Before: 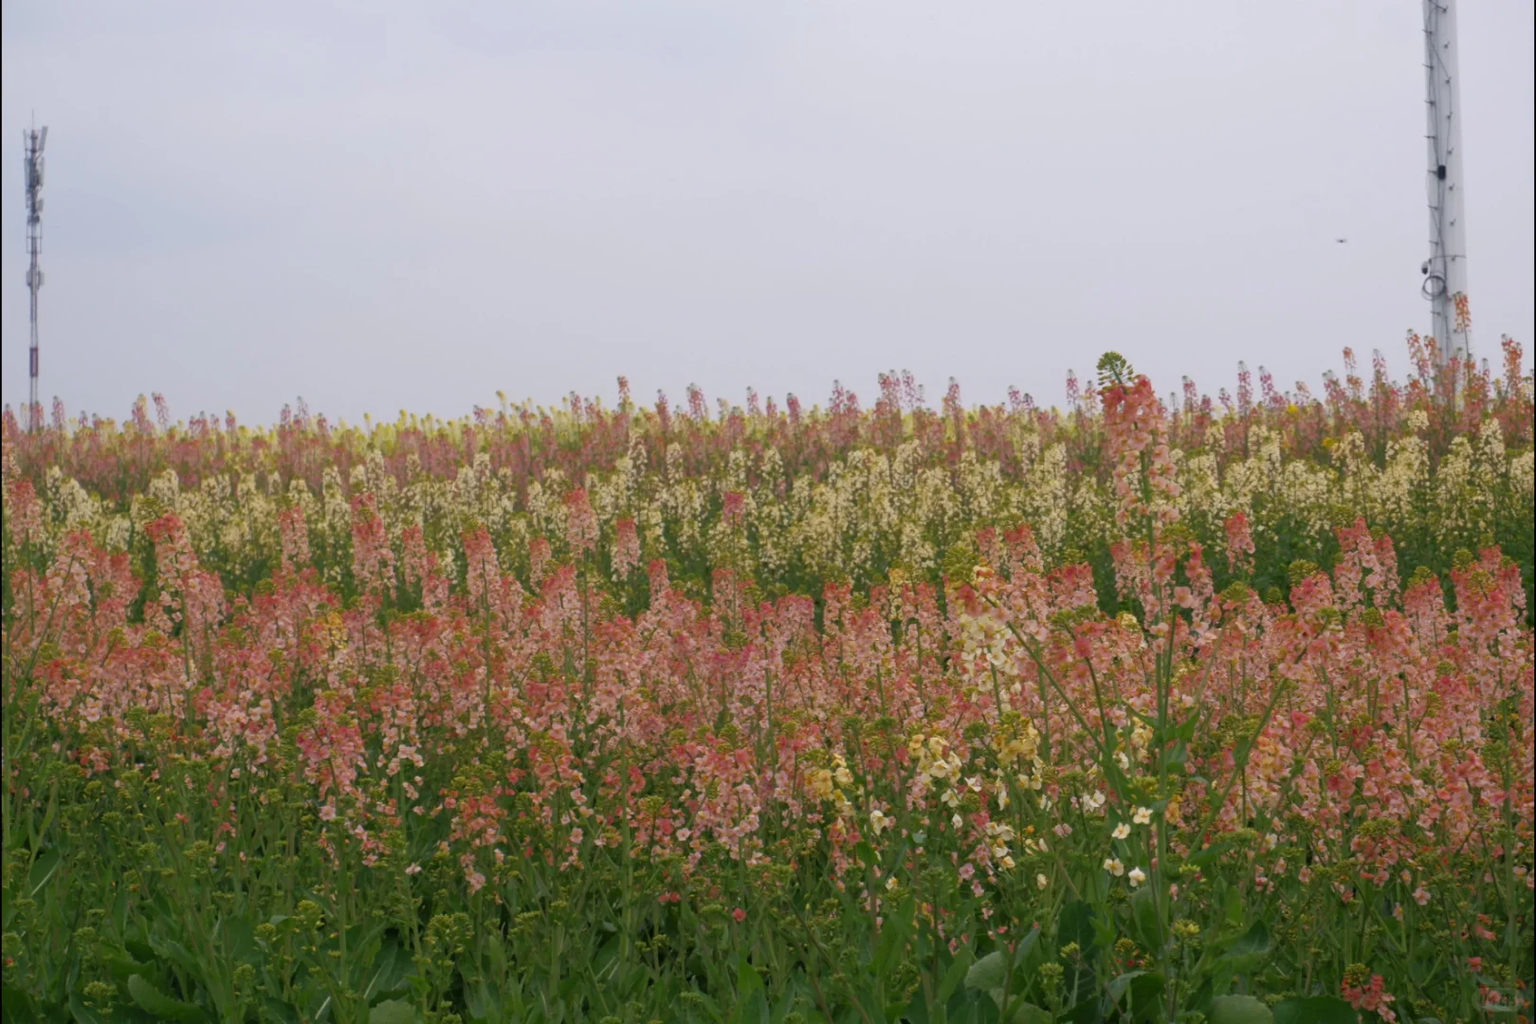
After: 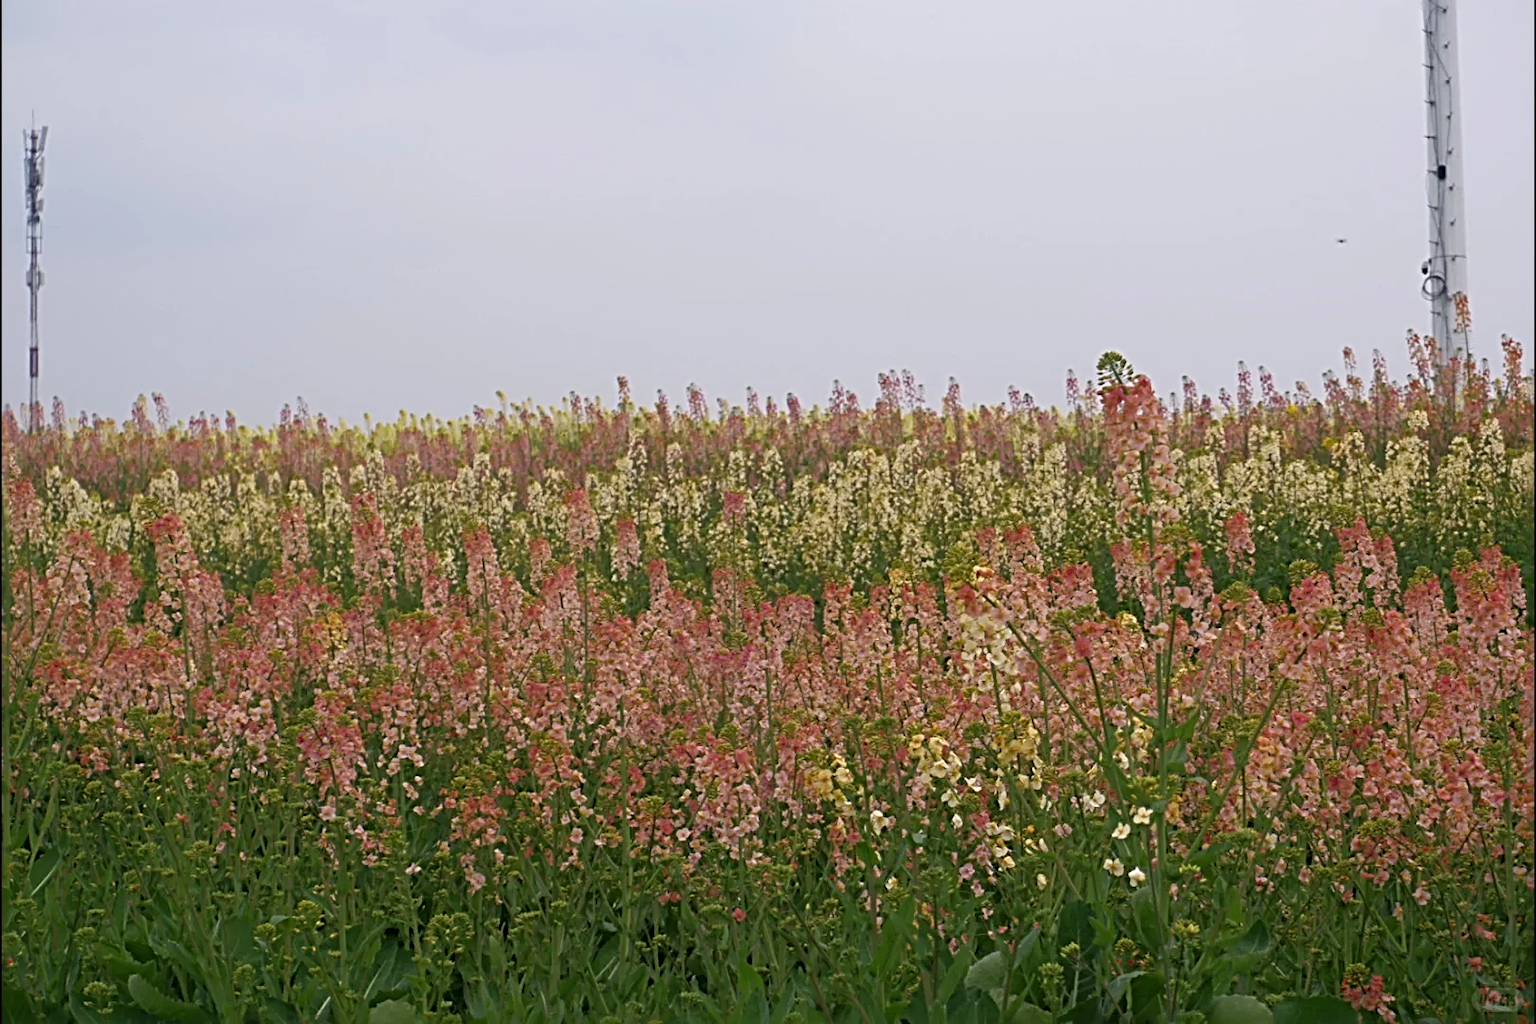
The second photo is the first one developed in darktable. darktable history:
sharpen: radius 3.676, amount 0.92
